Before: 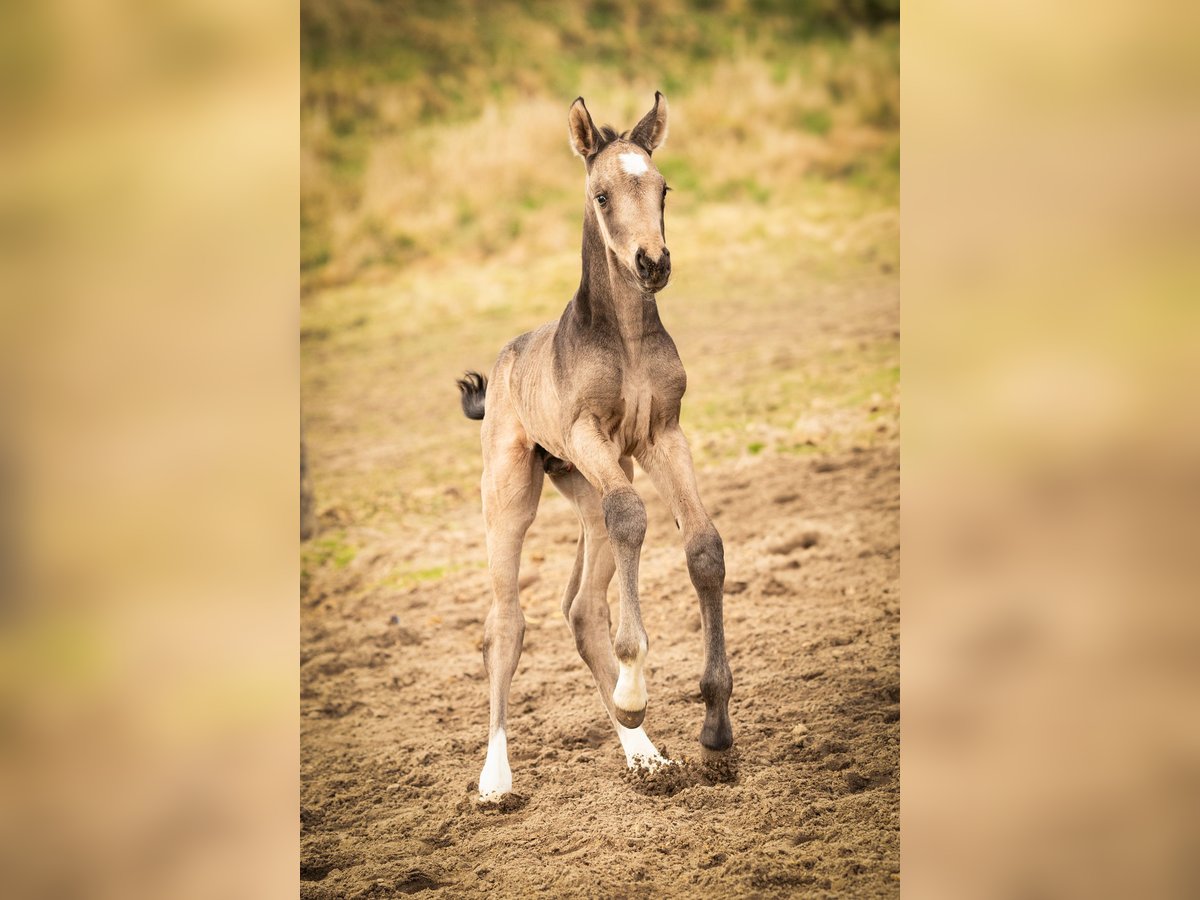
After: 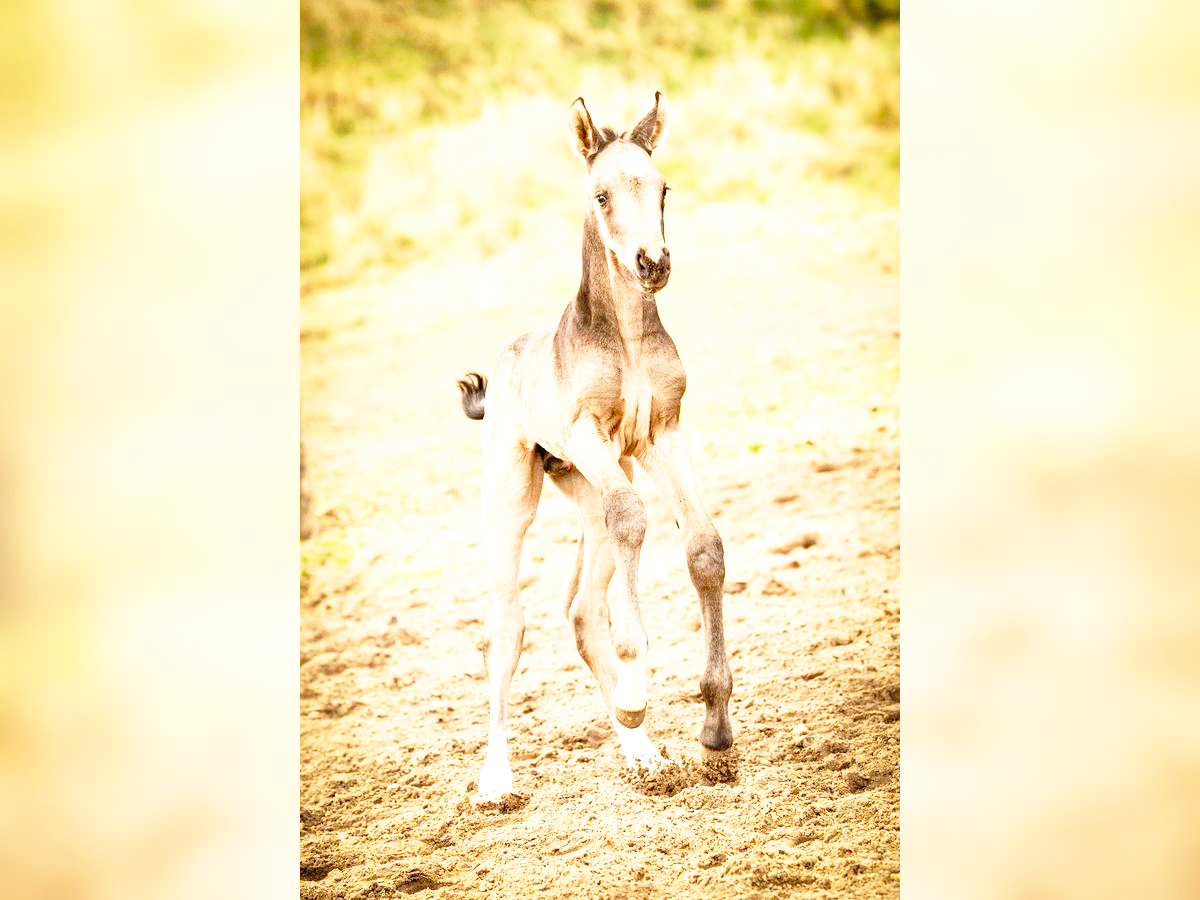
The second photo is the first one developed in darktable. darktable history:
base curve: curves: ch0 [(0, 0) (0.012, 0.01) (0.073, 0.168) (0.31, 0.711) (0.645, 0.957) (1, 1)], preserve colors none
tone equalizer: -8 EV -0.002 EV, -7 EV 0.004 EV, -6 EV -0.033 EV, -5 EV 0.018 EV, -4 EV -0.018 EV, -3 EV 0.029 EV, -2 EV -0.053 EV, -1 EV -0.282 EV, +0 EV -0.575 EV
exposure: exposure 0.699 EV, compensate highlight preservation false
color balance rgb: perceptual saturation grading › global saturation -0.146%, perceptual saturation grading › highlights -18.751%, perceptual saturation grading › mid-tones 6.672%, perceptual saturation grading › shadows 27.729%, perceptual brilliance grading › highlights 9.535%, perceptual brilliance grading › mid-tones 4.693%, global vibrance 11.125%
